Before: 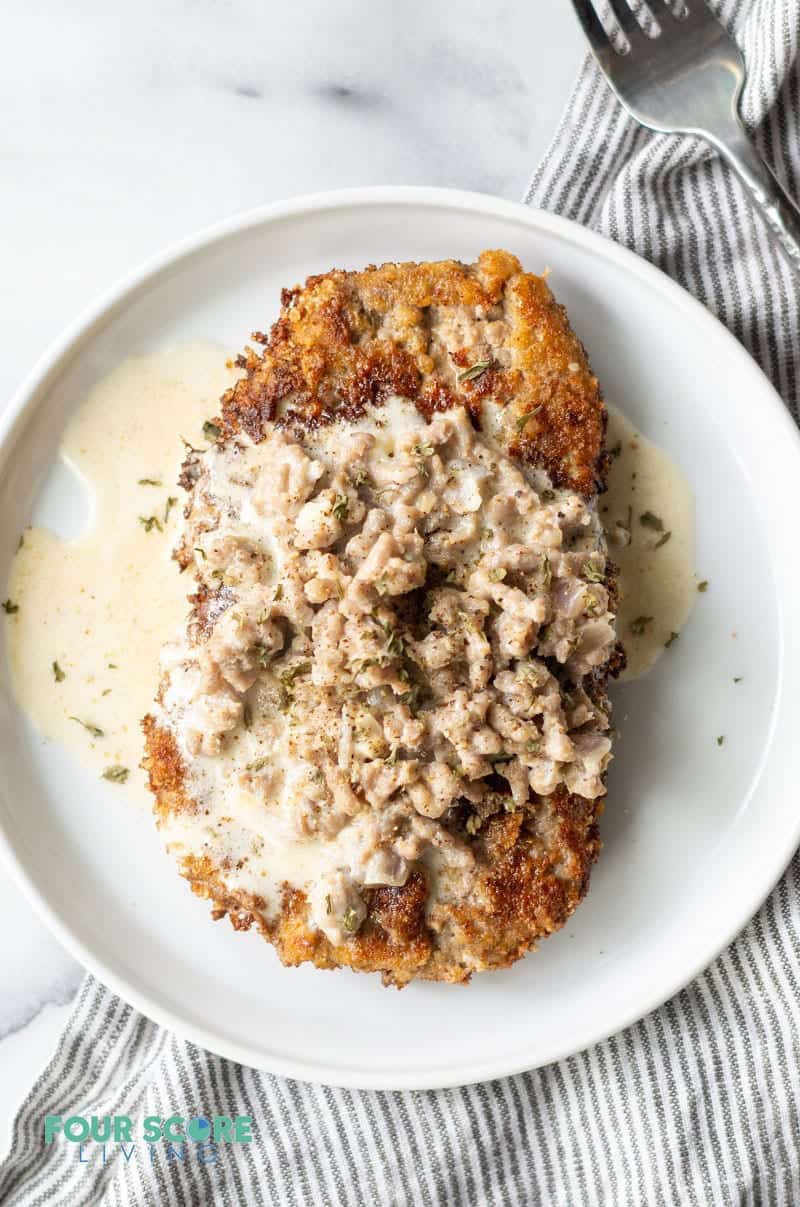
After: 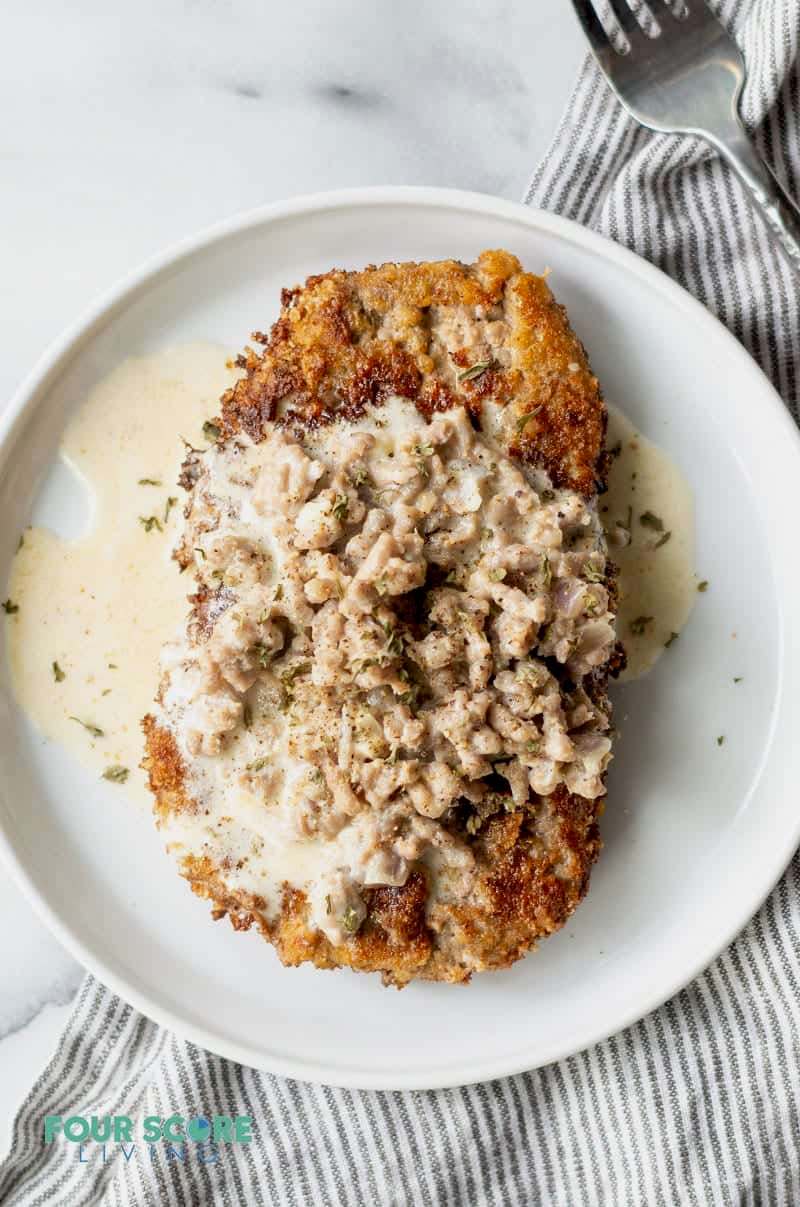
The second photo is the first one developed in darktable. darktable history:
exposure: black level correction 0.009, exposure -0.159 EV, compensate highlight preservation false
